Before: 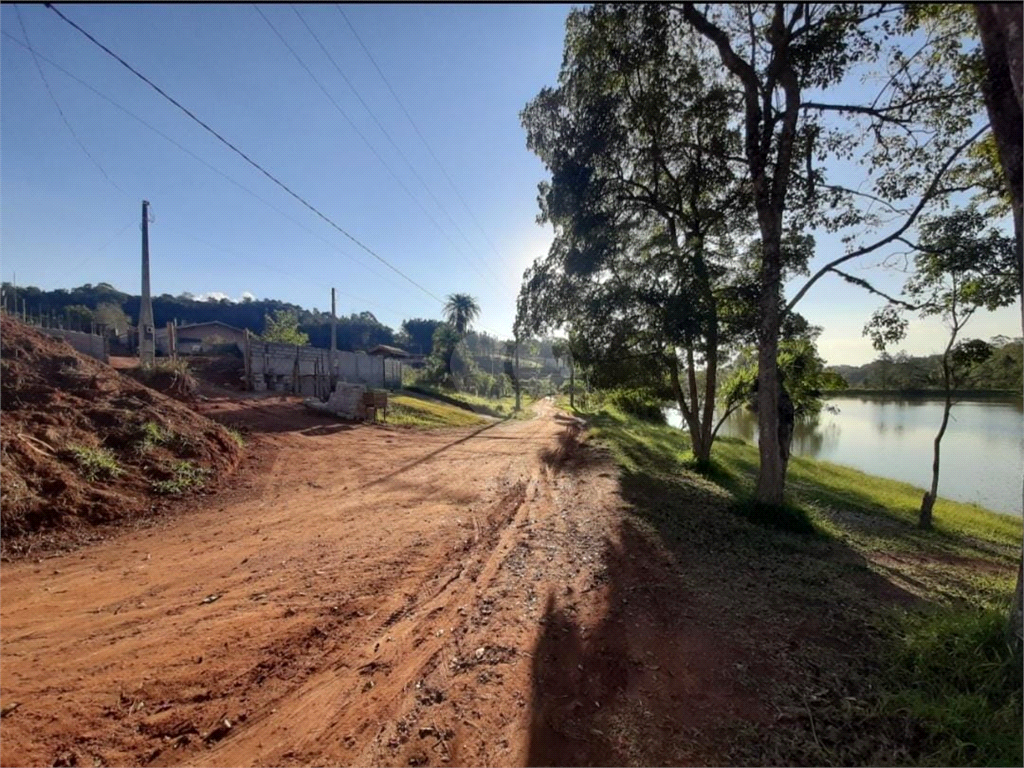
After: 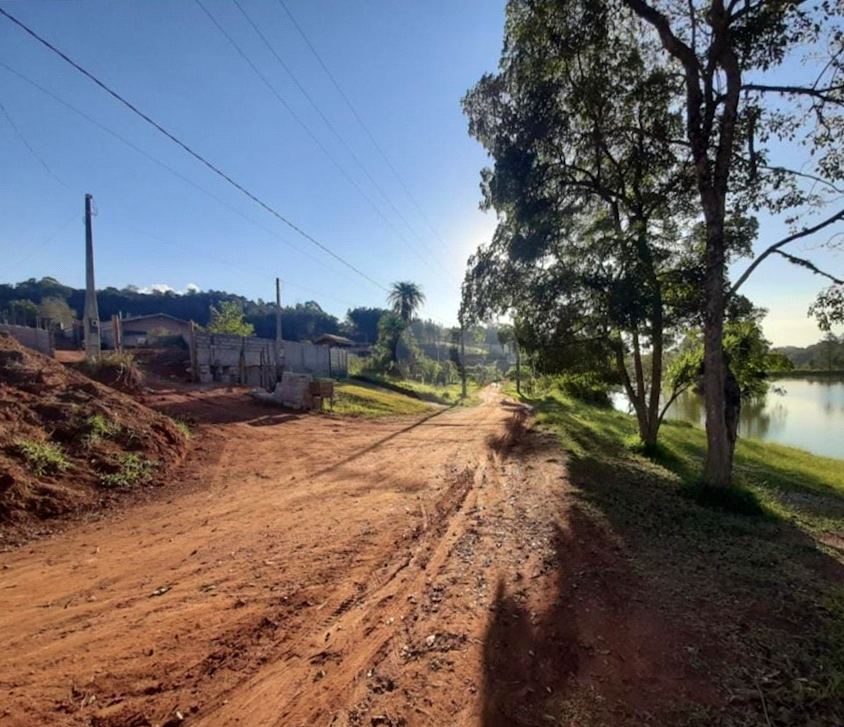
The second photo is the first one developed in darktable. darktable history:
velvia: on, module defaults
crop and rotate: angle 1°, left 4.281%, top 0.642%, right 11.383%, bottom 2.486%
